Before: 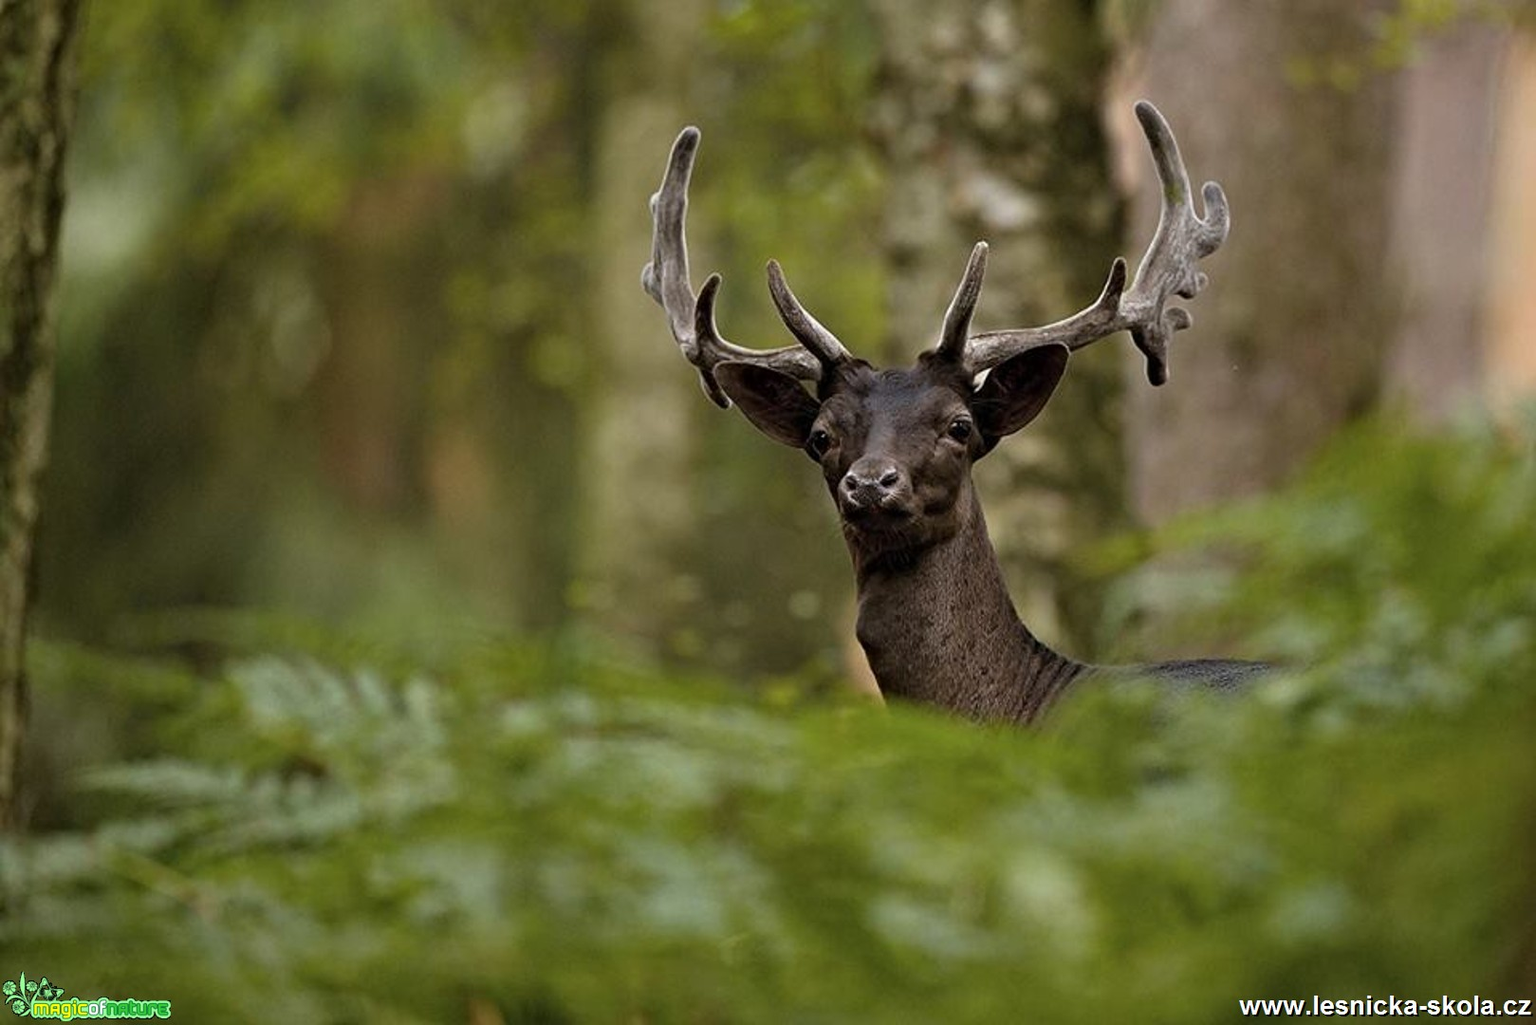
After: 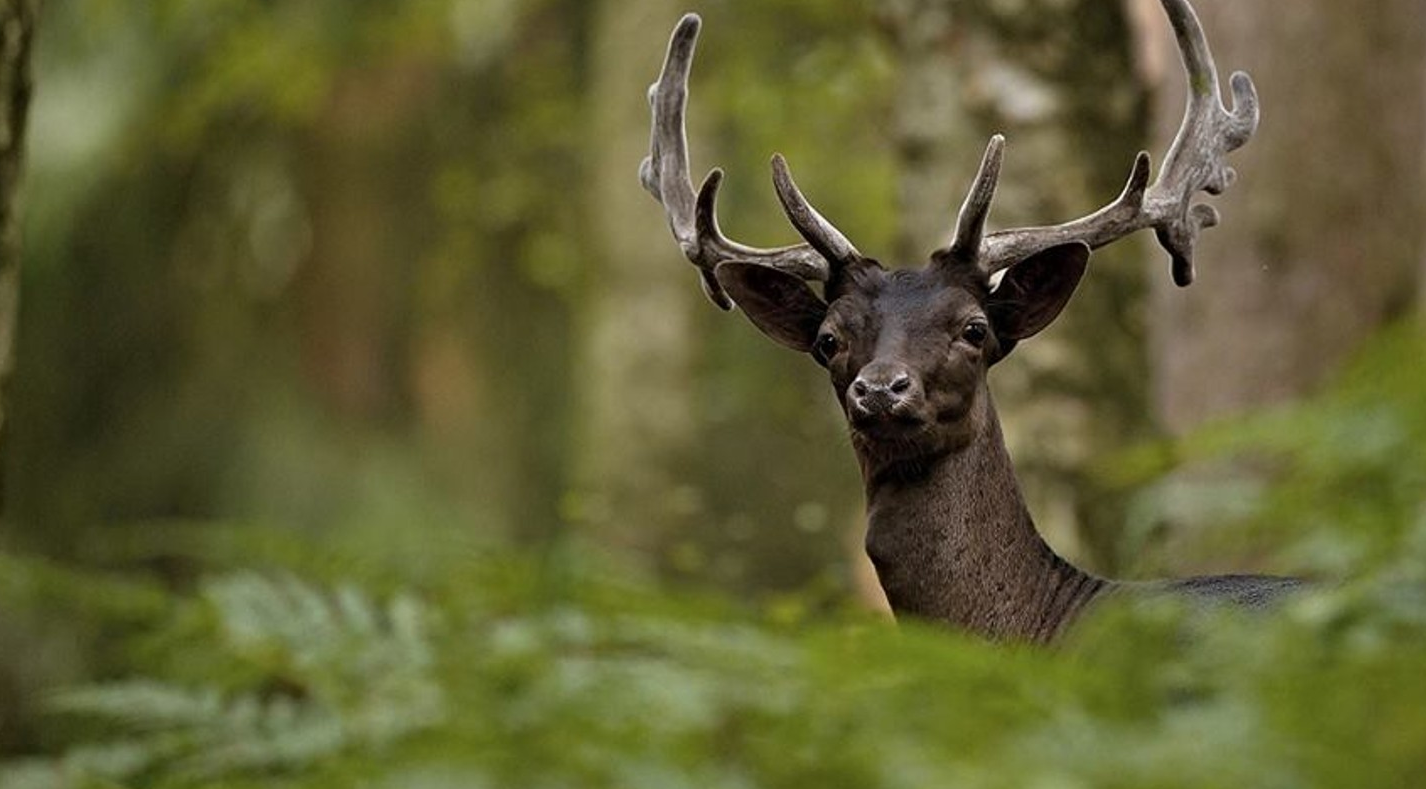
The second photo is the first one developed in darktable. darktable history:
crop and rotate: left 2.332%, top 11.289%, right 9.557%, bottom 15.651%
